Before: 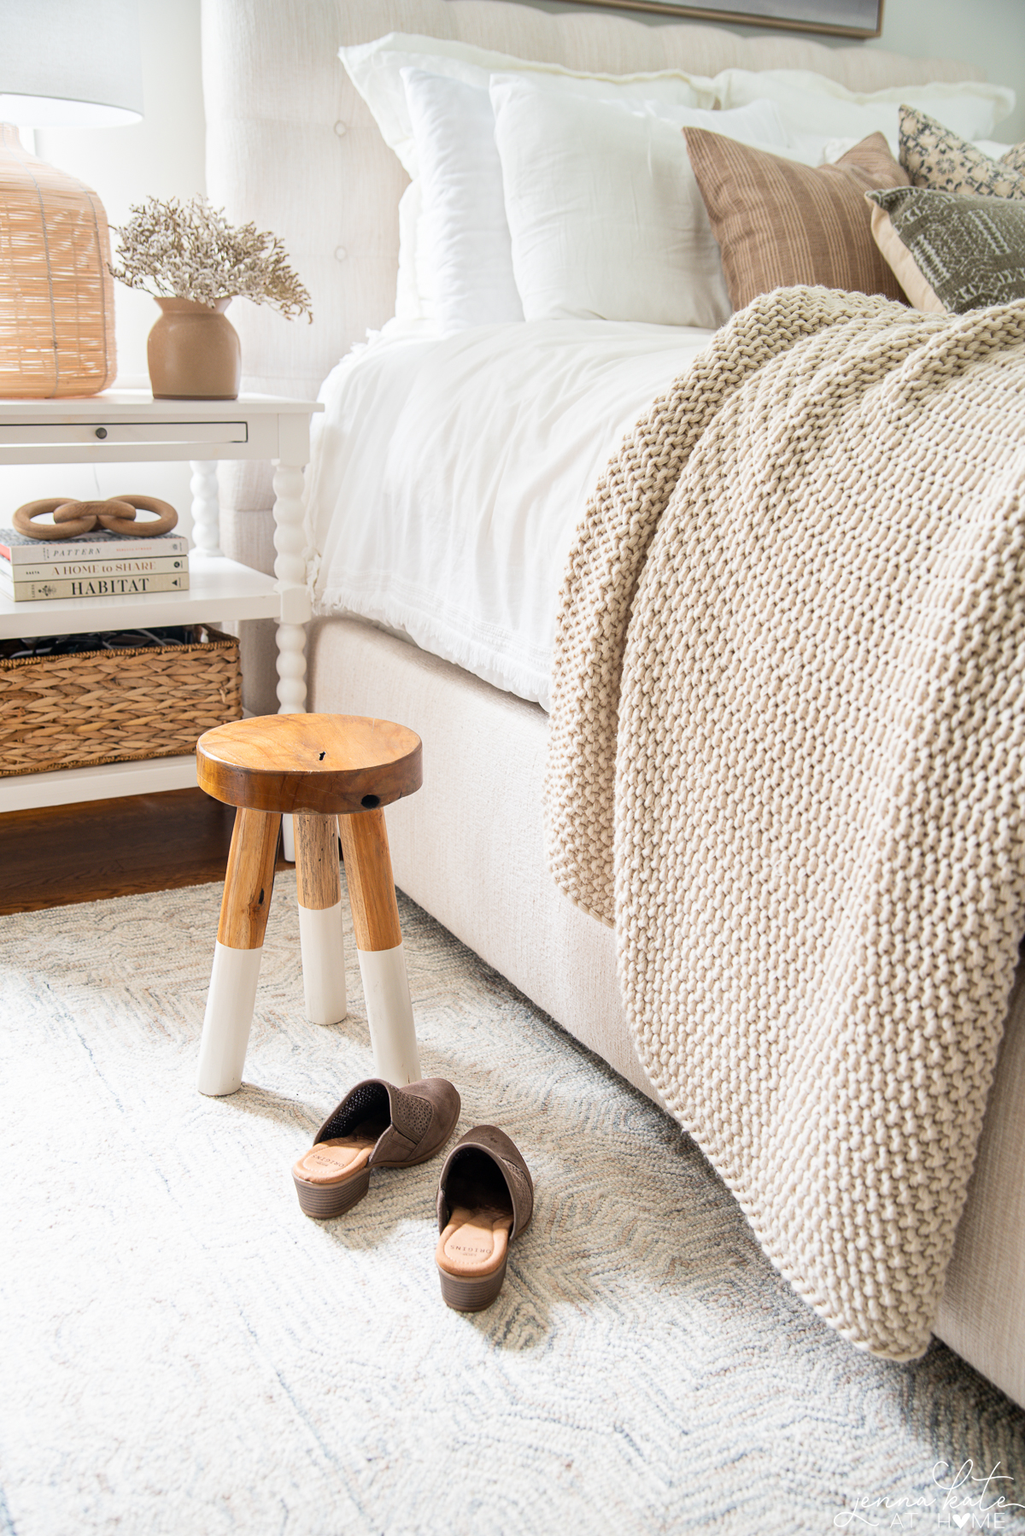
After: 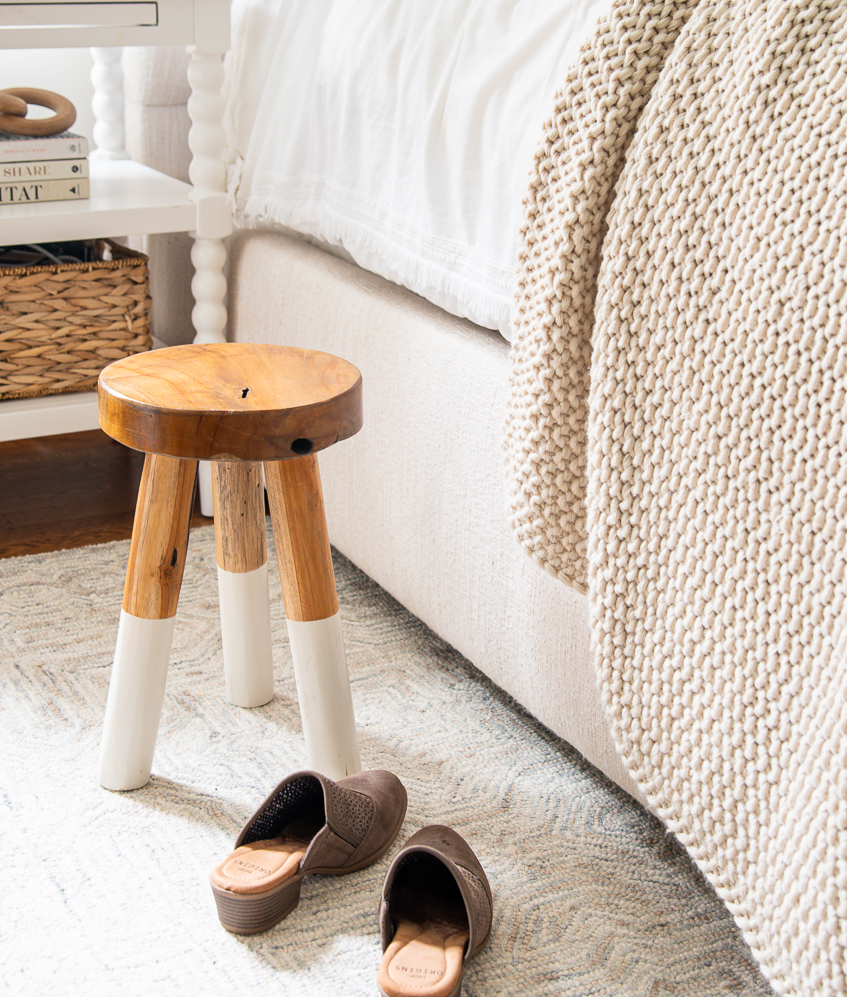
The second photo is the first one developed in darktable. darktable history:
crop: left 11.056%, top 27.394%, right 18.323%, bottom 17.114%
